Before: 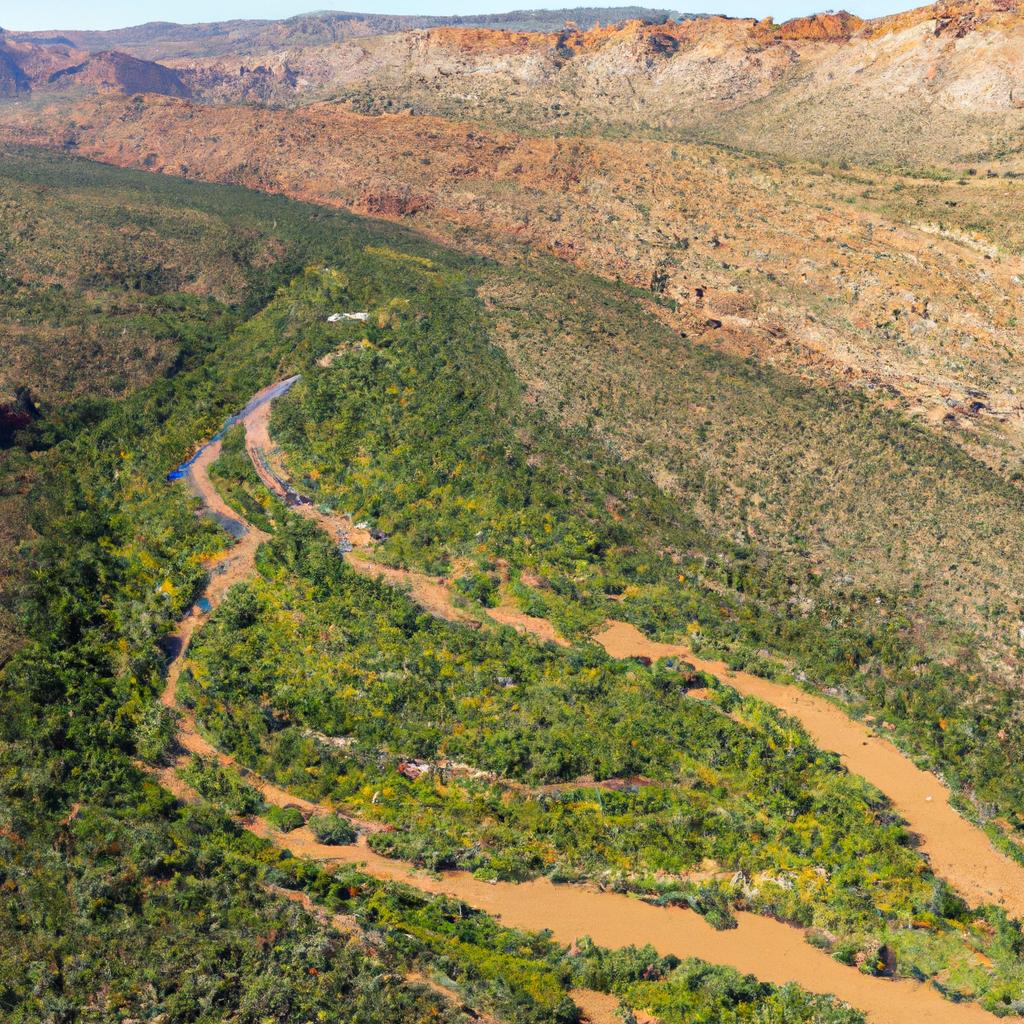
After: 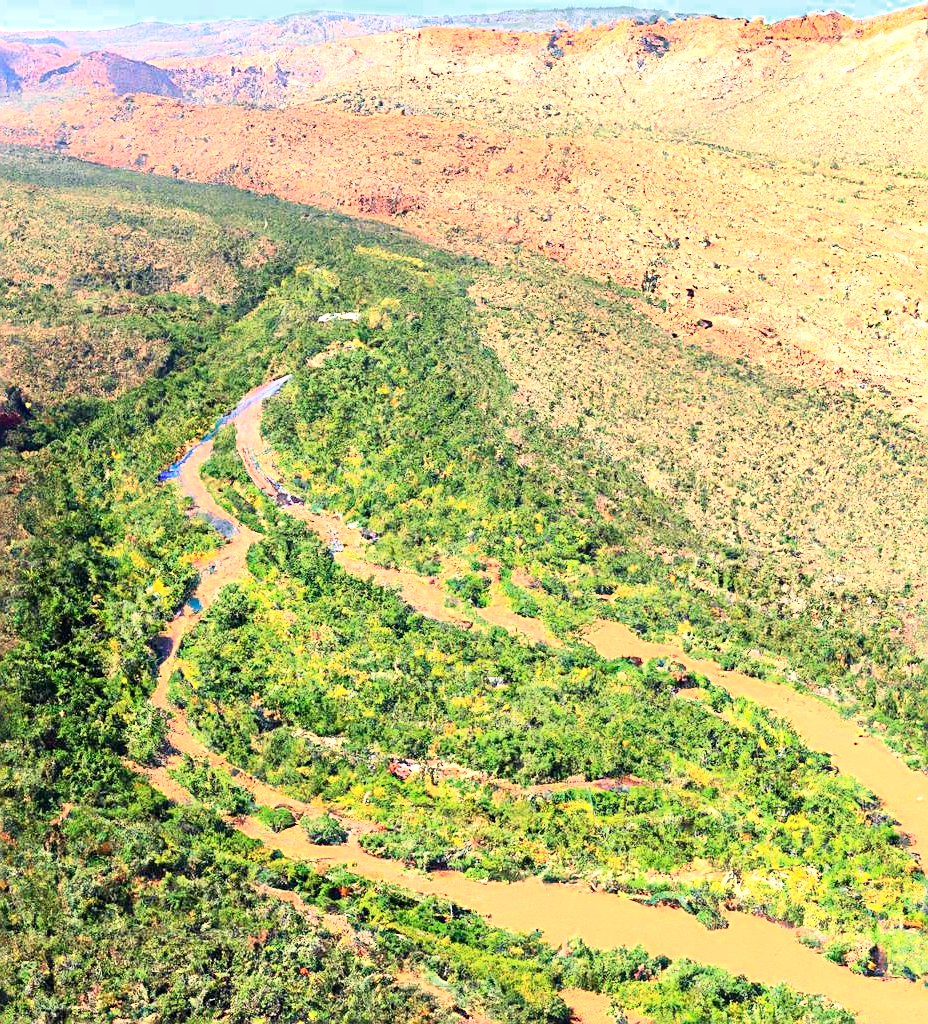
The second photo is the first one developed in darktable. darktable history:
crop and rotate: left 0.963%, right 8.319%
tone curve: curves: ch0 [(0, 0) (0.051, 0.03) (0.096, 0.071) (0.241, 0.247) (0.455, 0.525) (0.594, 0.697) (0.741, 0.845) (0.871, 0.933) (1, 0.984)]; ch1 [(0, 0) (0.1, 0.038) (0.318, 0.243) (0.399, 0.351) (0.478, 0.469) (0.499, 0.499) (0.534, 0.549) (0.565, 0.594) (0.601, 0.634) (0.666, 0.7) (1, 1)]; ch2 [(0, 0) (0.453, 0.45) (0.479, 0.483) (0.504, 0.499) (0.52, 0.519) (0.541, 0.559) (0.592, 0.612) (0.824, 0.815) (1, 1)], color space Lab, independent channels, preserve colors none
exposure: black level correction 0, exposure 1.096 EV, compensate exposure bias true, compensate highlight preservation false
sharpen: on, module defaults
color zones: curves: ch0 [(0.25, 0.5) (0.636, 0.25) (0.75, 0.5)]
